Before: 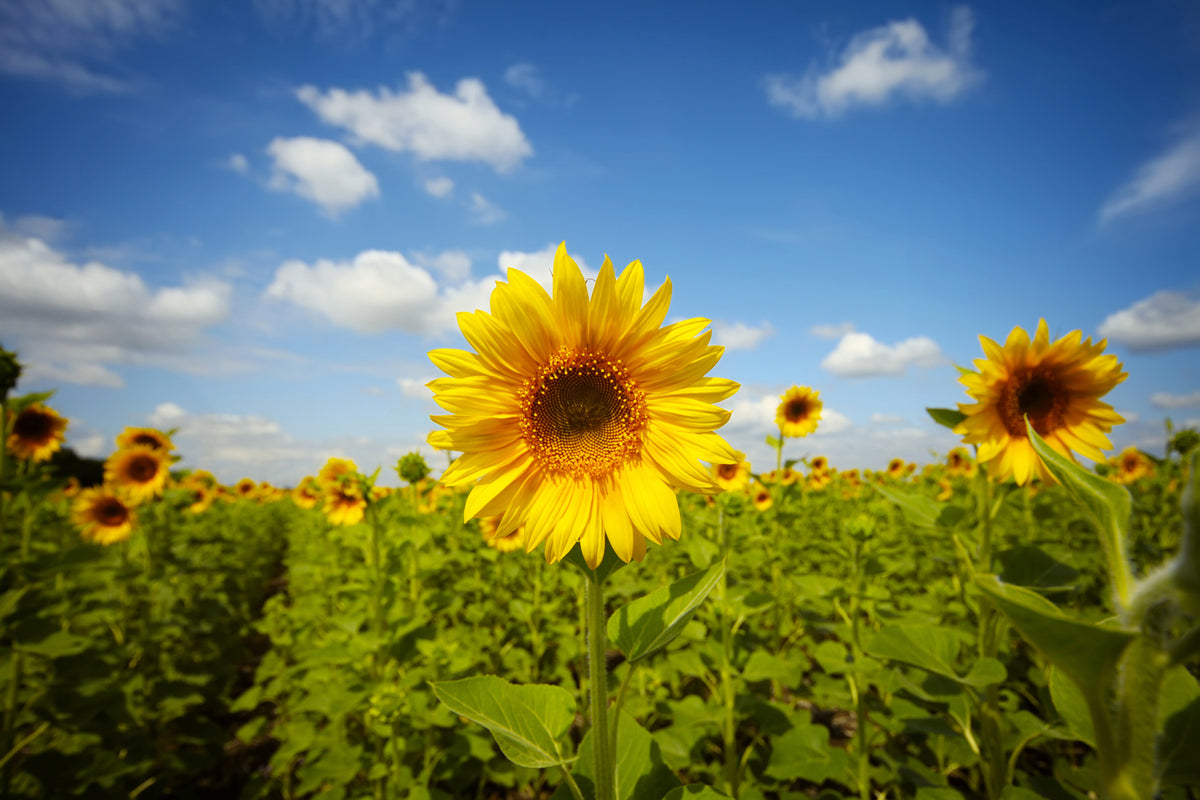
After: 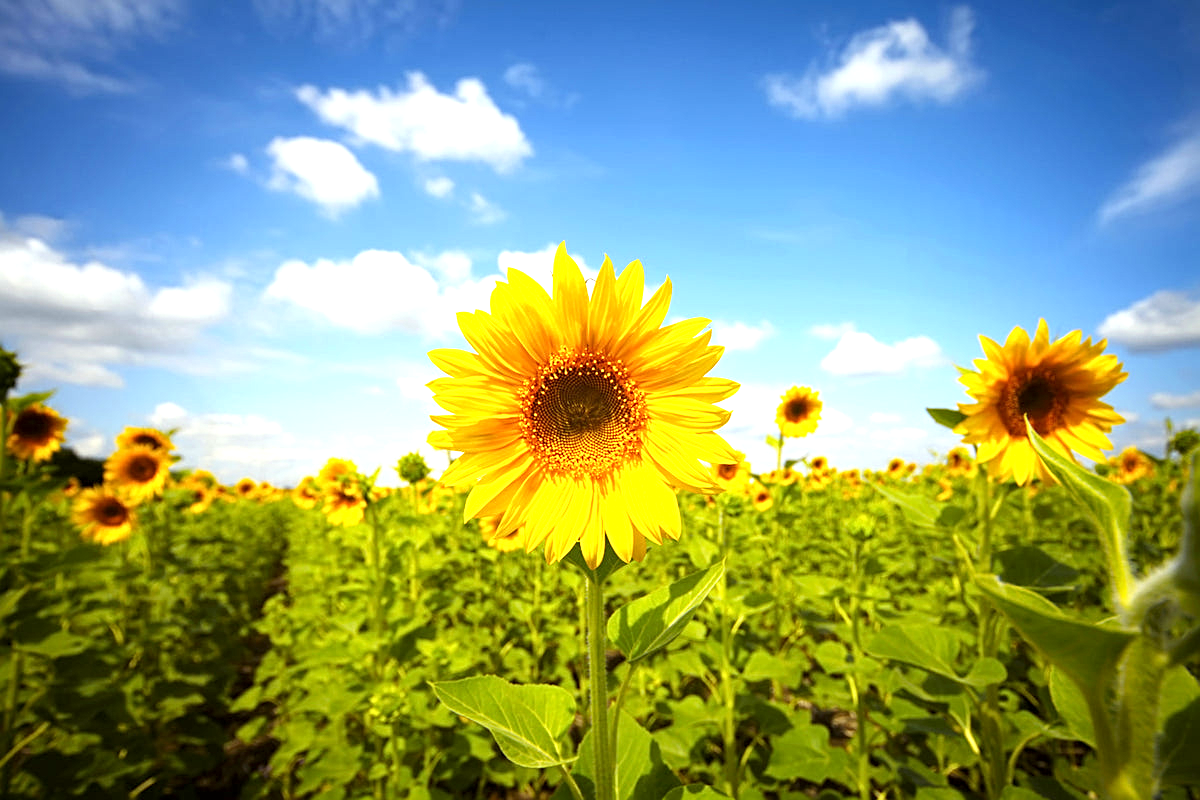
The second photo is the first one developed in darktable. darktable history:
exposure: black level correction 0.001, exposure 0.967 EV, compensate highlight preservation false
sharpen: radius 2.141, amount 0.387, threshold 0.071
